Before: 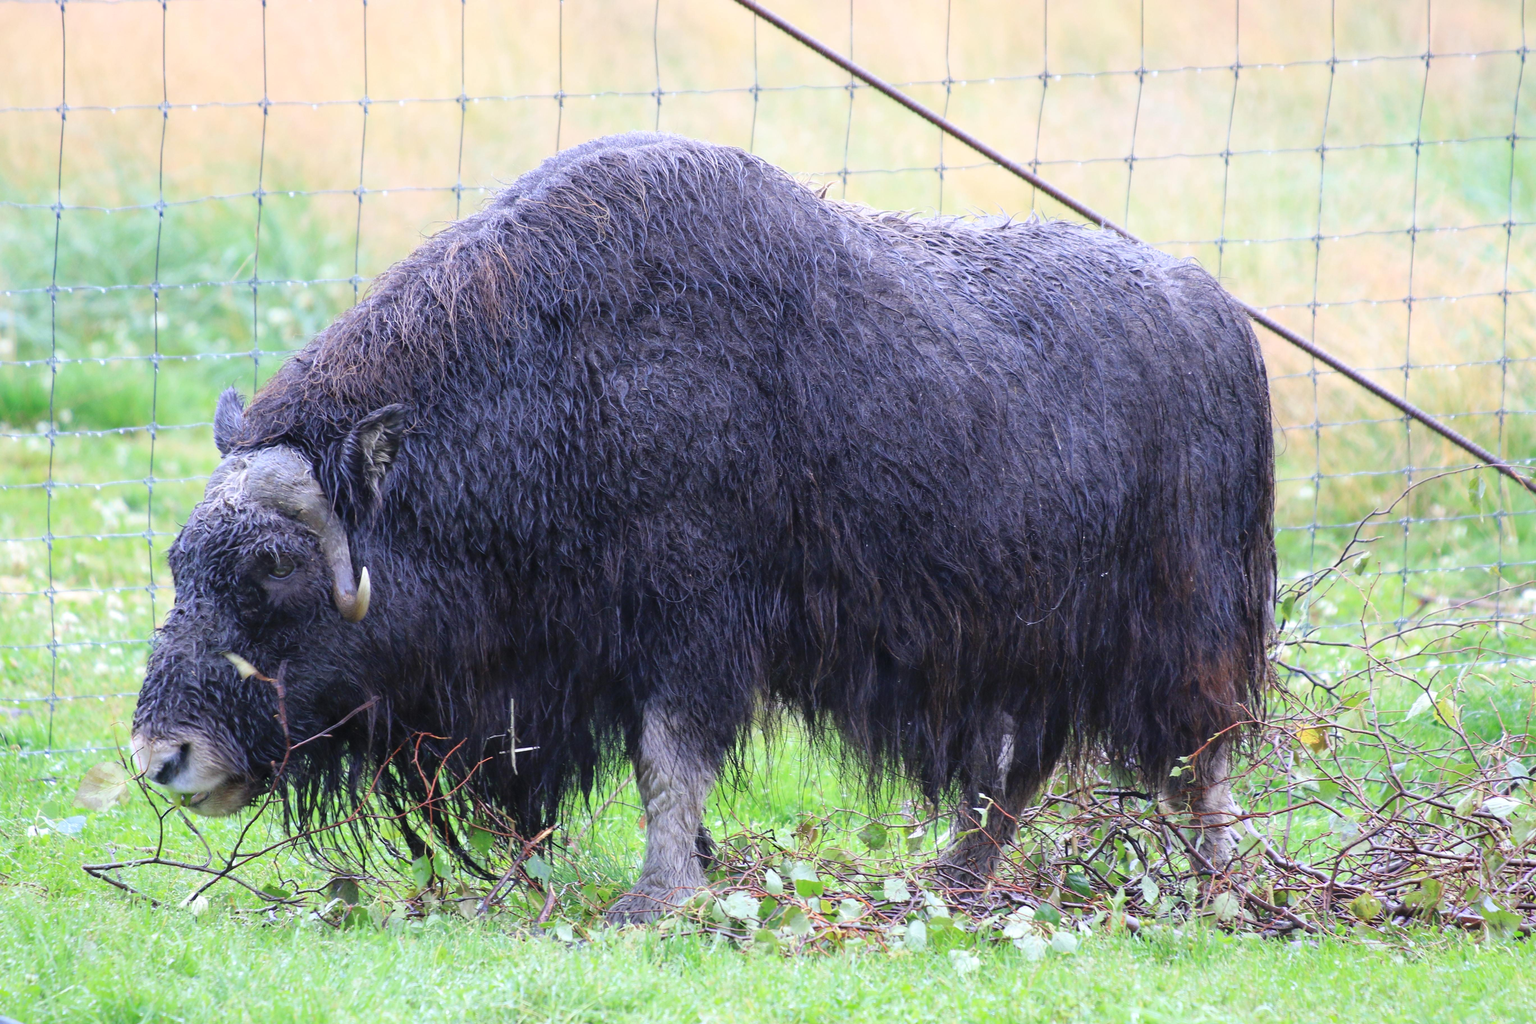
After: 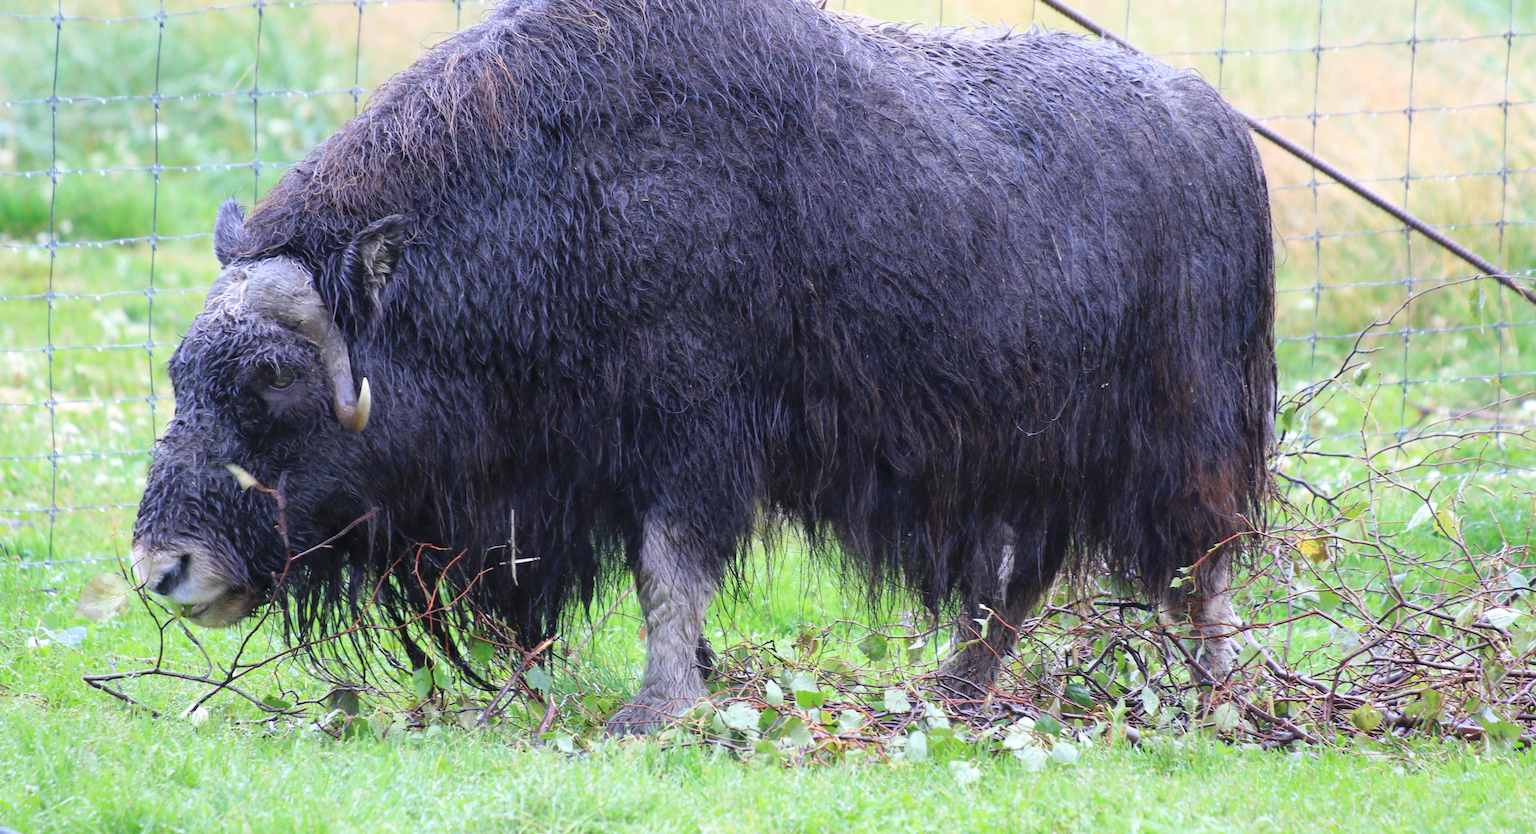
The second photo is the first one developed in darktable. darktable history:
crop and rotate: top 18.507%
white balance: emerald 1
